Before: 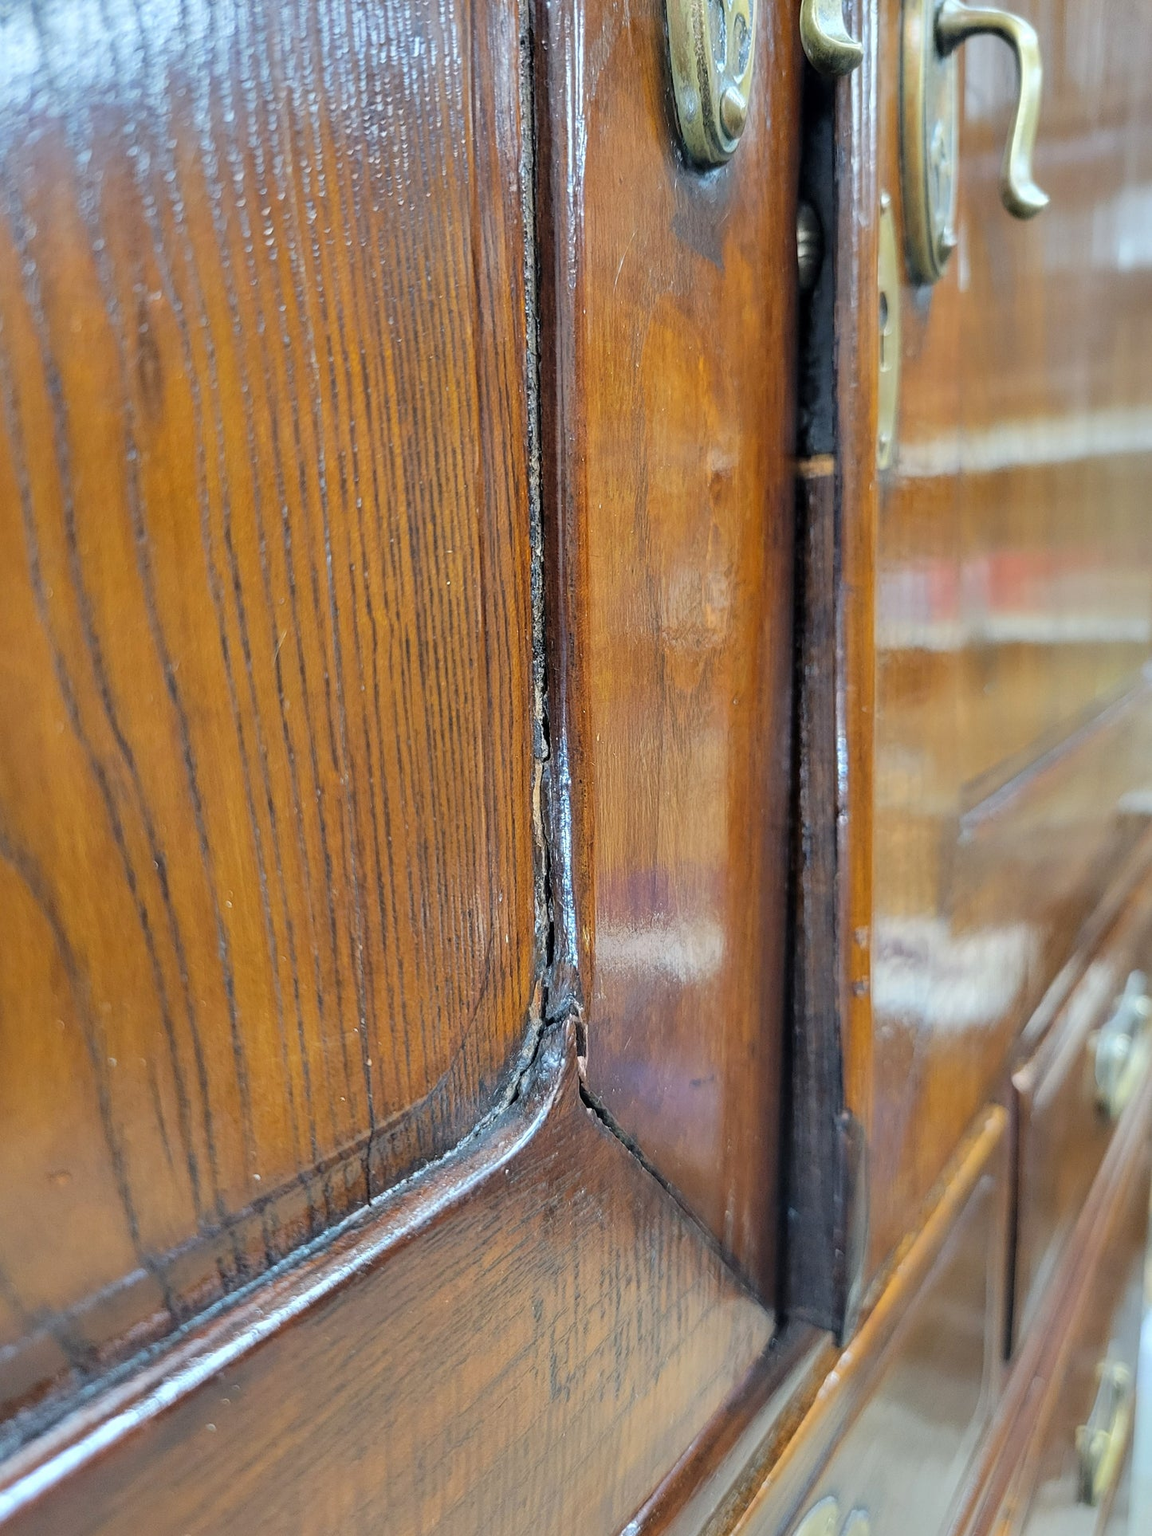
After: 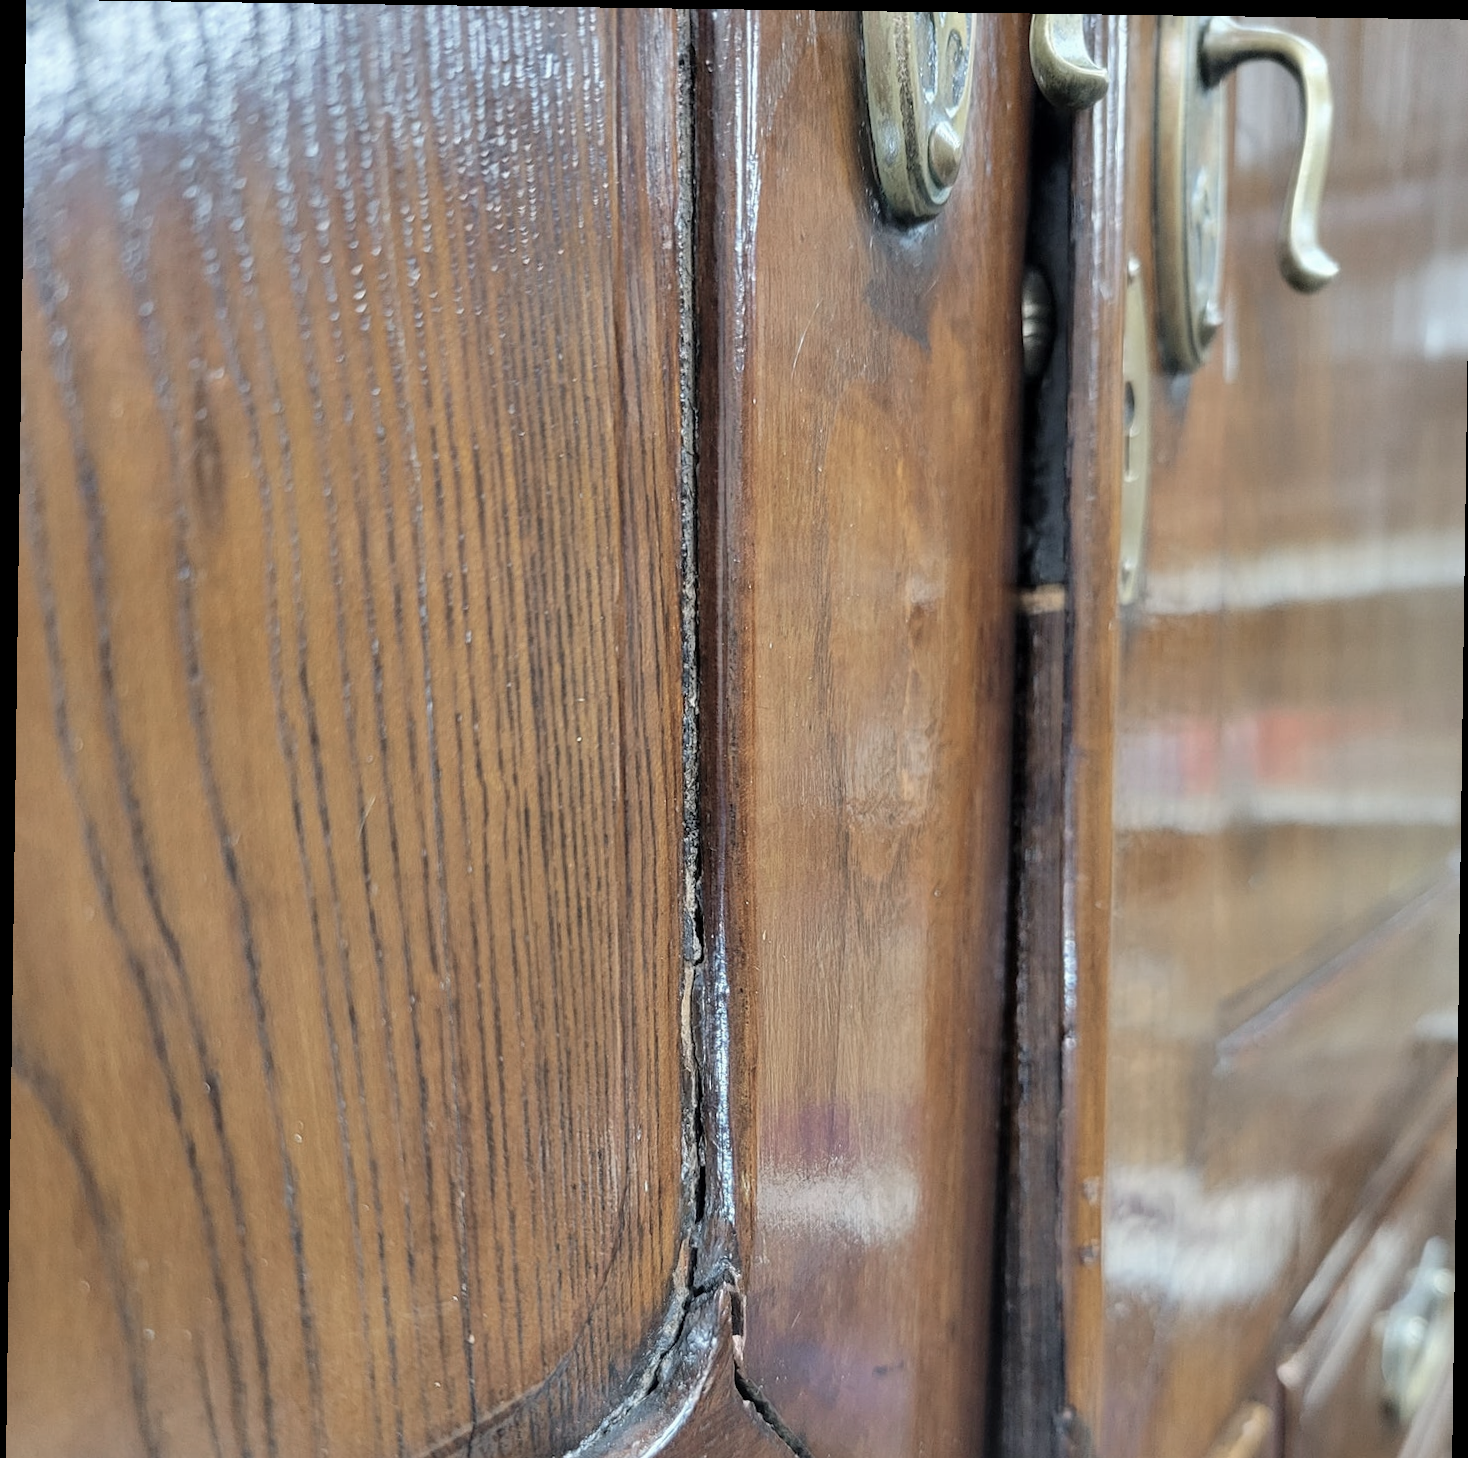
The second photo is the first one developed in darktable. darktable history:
white balance: emerald 1
rotate and perspective: rotation 0.8°, automatic cropping off
crop: bottom 24.967%
color zones: curves: ch0 [(0, 0.559) (0.153, 0.551) (0.229, 0.5) (0.429, 0.5) (0.571, 0.5) (0.714, 0.5) (0.857, 0.5) (1, 0.559)]; ch1 [(0, 0.417) (0.112, 0.336) (0.213, 0.26) (0.429, 0.34) (0.571, 0.35) (0.683, 0.331) (0.857, 0.344) (1, 0.417)]
